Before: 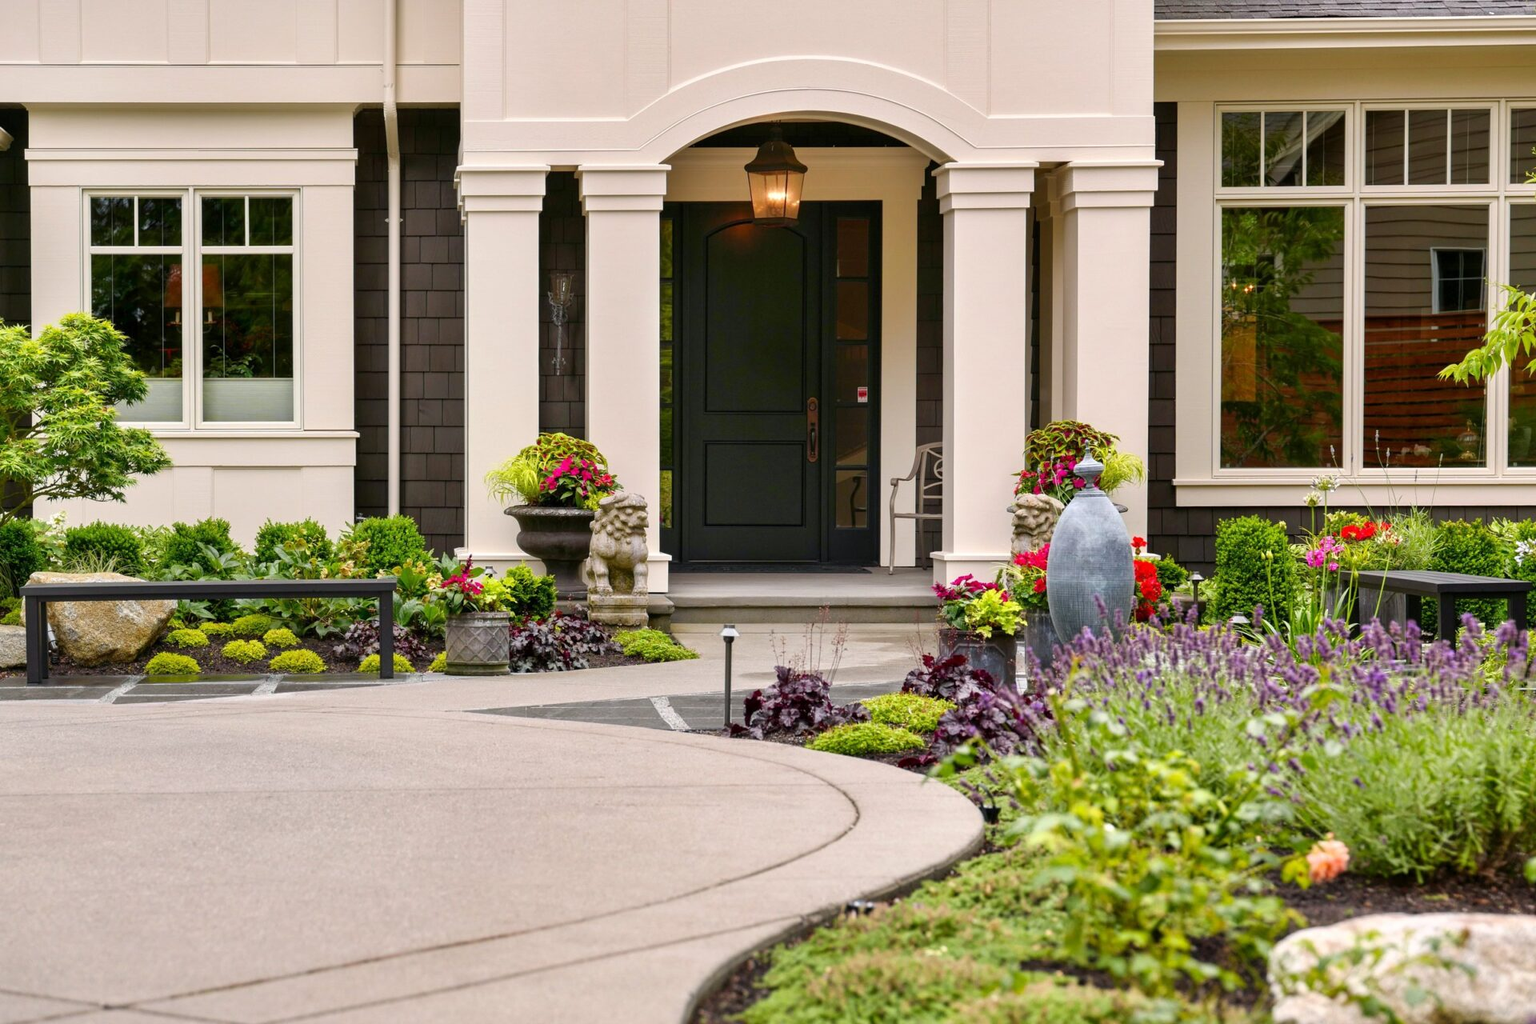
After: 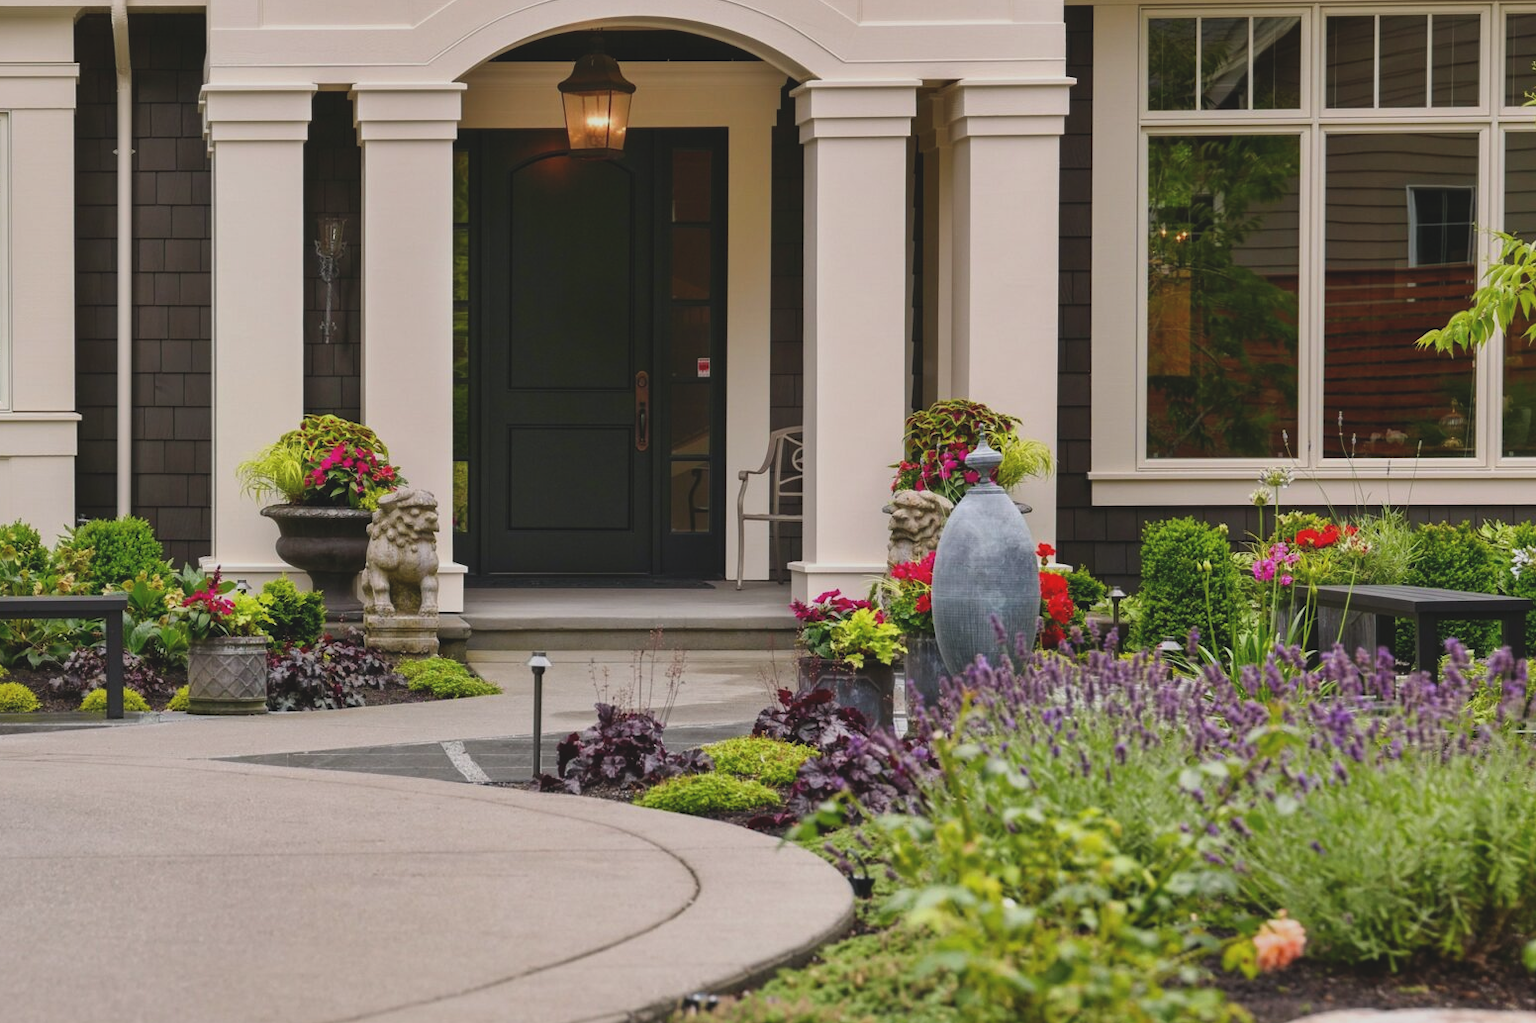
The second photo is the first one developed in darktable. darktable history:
exposure: black level correction -0.015, exposure -0.5 EV, compensate highlight preservation false
crop: left 19.159%, top 9.58%, bottom 9.58%
